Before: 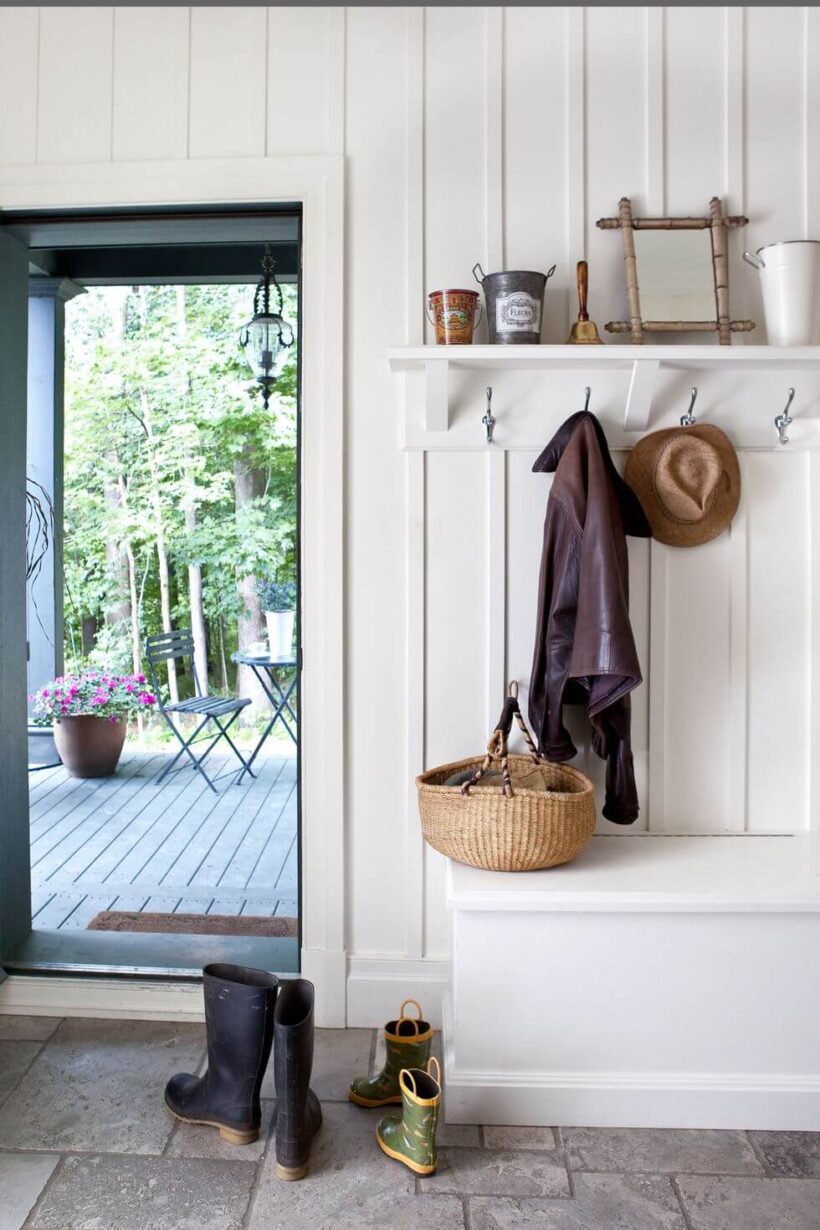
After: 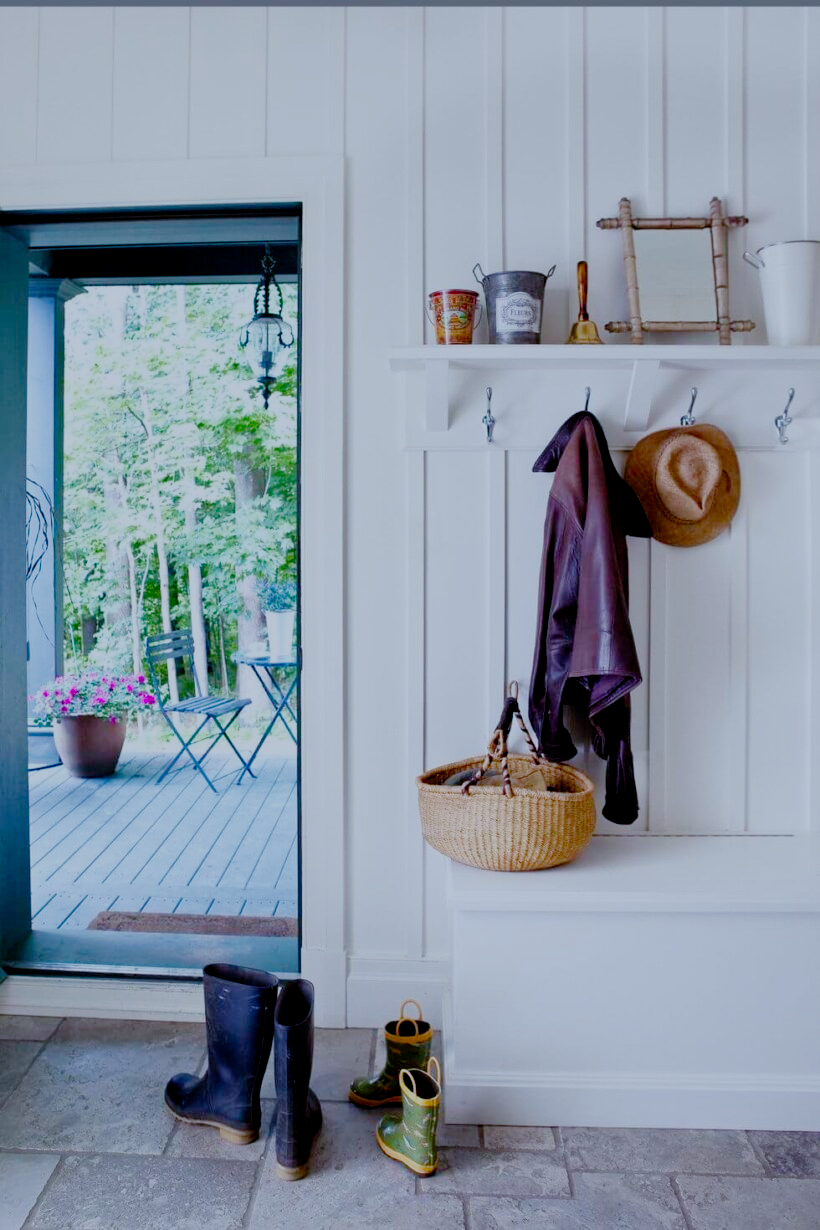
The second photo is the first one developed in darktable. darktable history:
color calibration: illuminant as shot in camera, x 0.369, y 0.376, temperature 4328.46 K, gamut compression 3
white balance: red 0.974, blue 1.044
vibrance: vibrance 67%
color balance rgb: linear chroma grading › global chroma 15%, perceptual saturation grading › global saturation 30%
filmic rgb: middle gray luminance 18%, black relative exposure -7.5 EV, white relative exposure 8.5 EV, threshold 6 EV, target black luminance 0%, hardness 2.23, latitude 18.37%, contrast 0.878, highlights saturation mix 5%, shadows ↔ highlights balance 10.15%, add noise in highlights 0, preserve chrominance no, color science v3 (2019), use custom middle-gray values true, iterations of high-quality reconstruction 0, contrast in highlights soft, enable highlight reconstruction true
